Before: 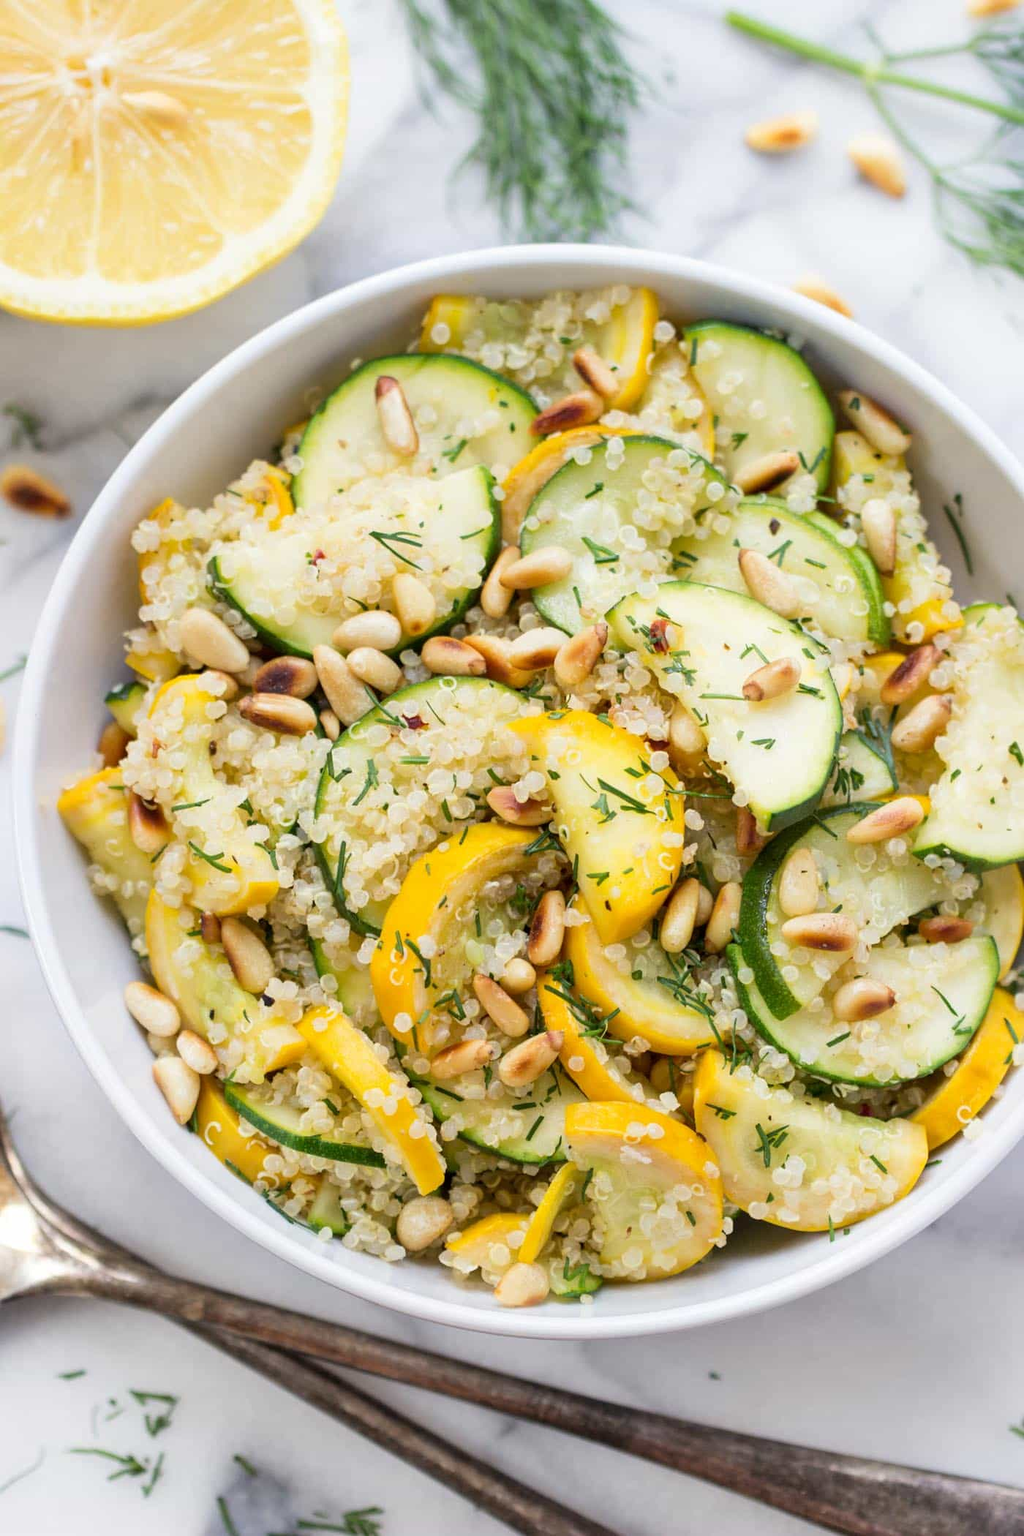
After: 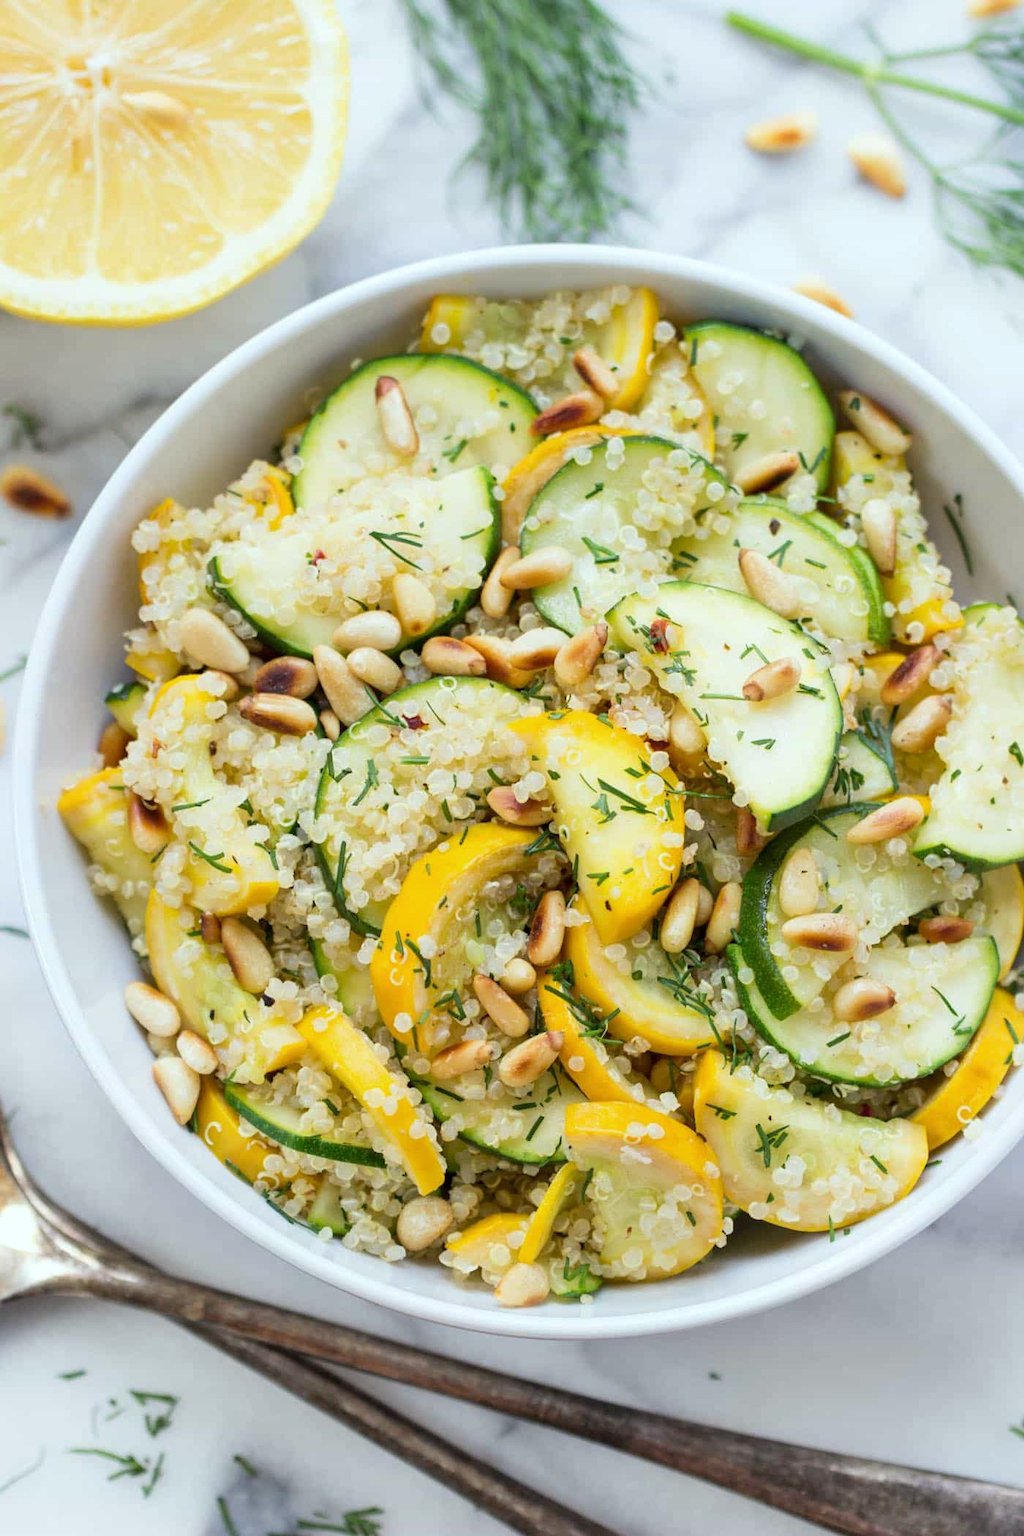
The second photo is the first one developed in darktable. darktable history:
color calibration: illuminant Planckian (black body), x 0.351, y 0.352, temperature 4794.27 K
white balance: red 0.988, blue 1.017
